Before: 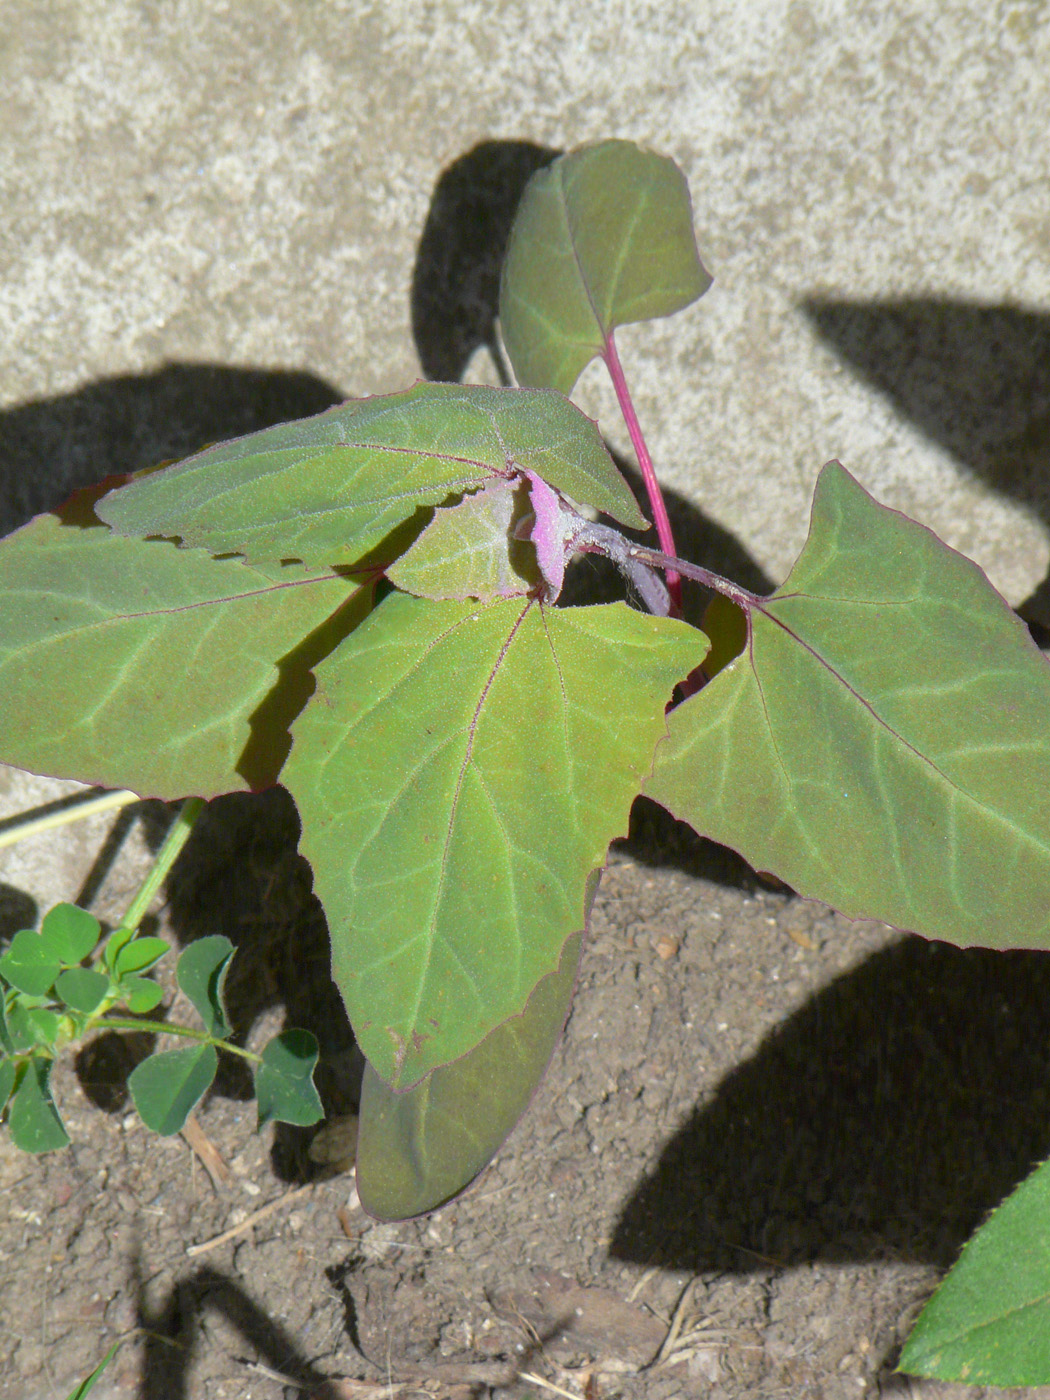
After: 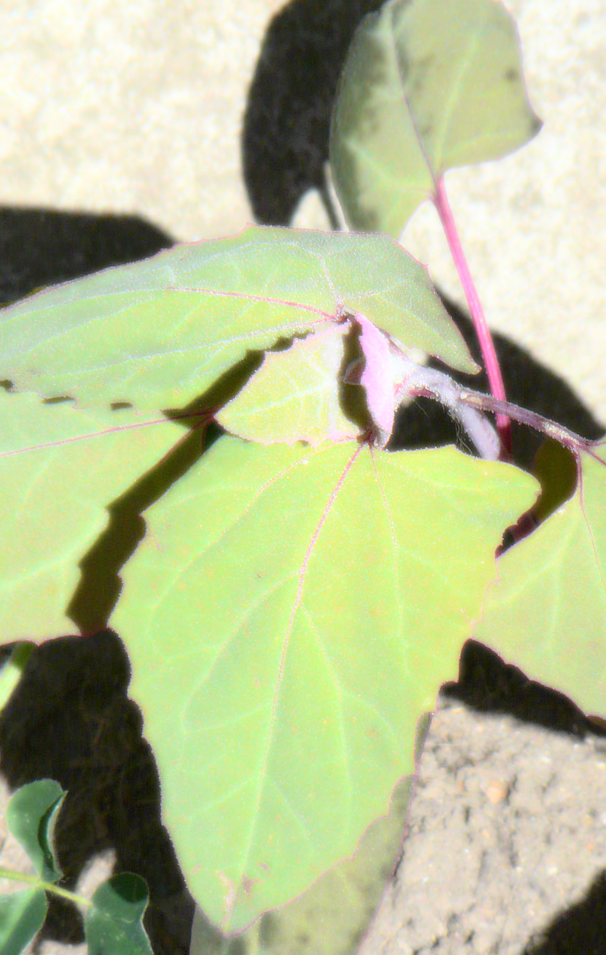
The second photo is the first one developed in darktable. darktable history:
bloom: size 0%, threshold 54.82%, strength 8.31%
crop: left 16.202%, top 11.208%, right 26.045%, bottom 20.557%
